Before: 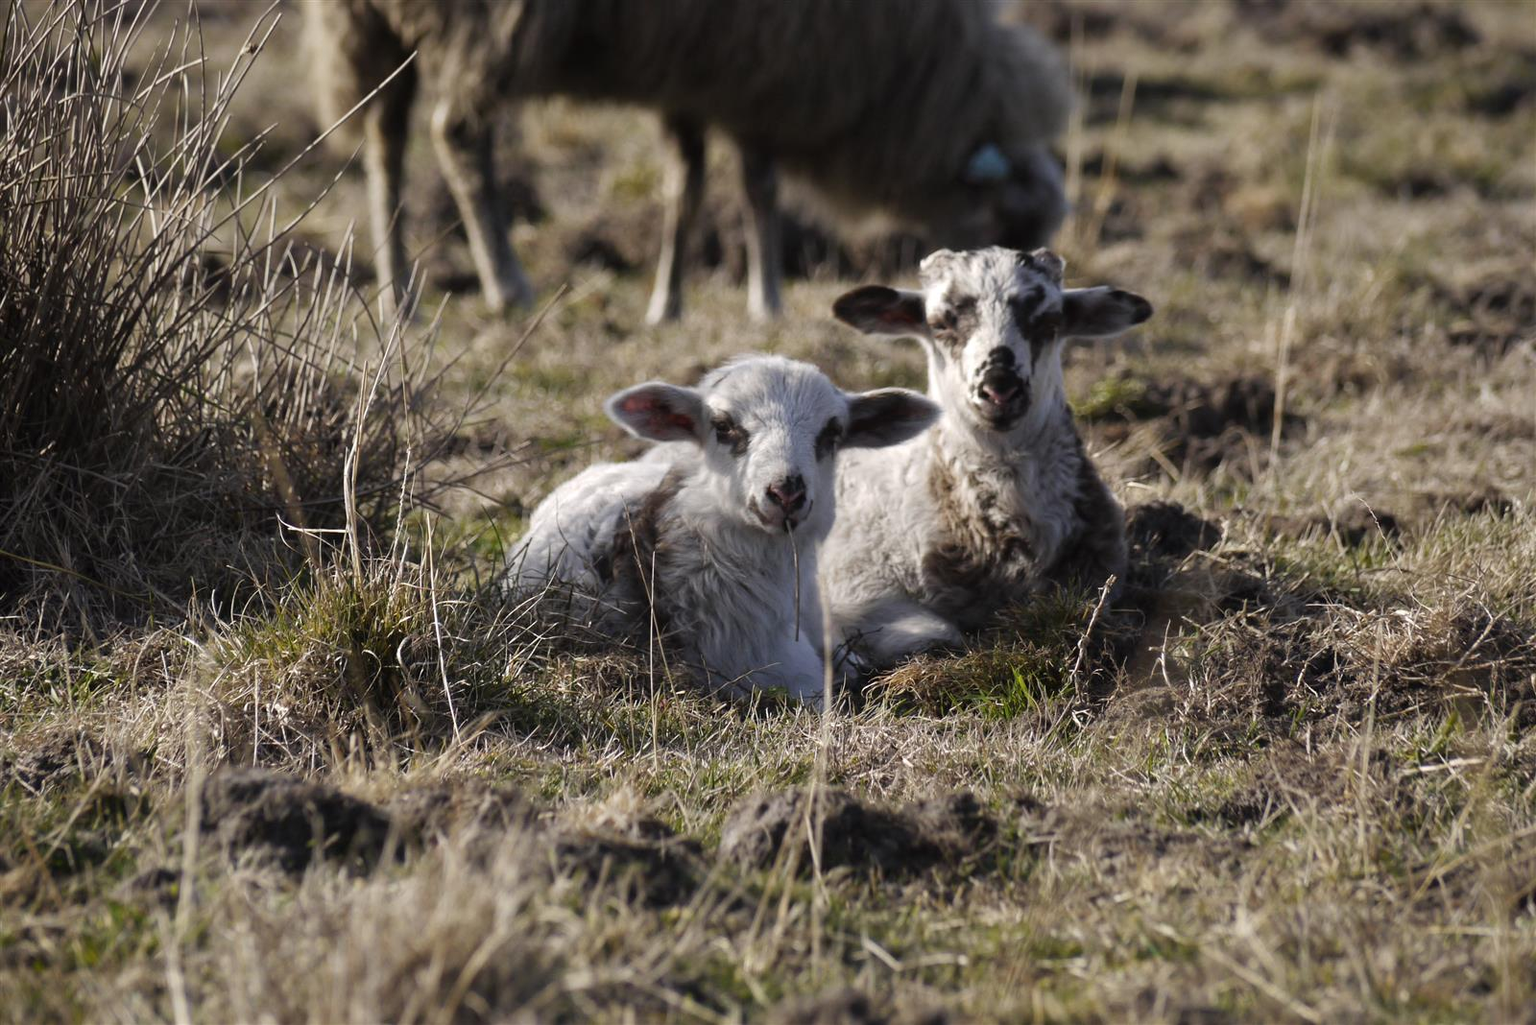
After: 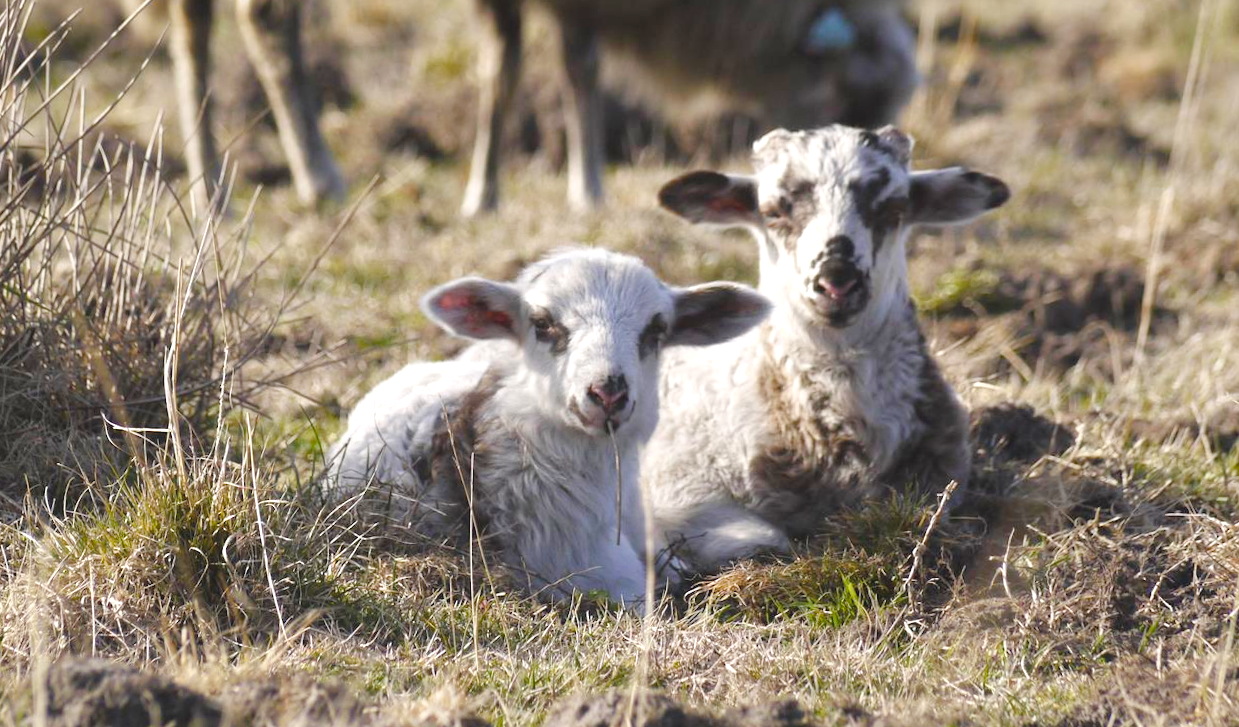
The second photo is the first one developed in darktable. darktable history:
color balance rgb: perceptual saturation grading › global saturation 20%, perceptual saturation grading › highlights -25%, perceptual saturation grading › shadows 50%
crop: left 7.856%, top 11.836%, right 10.12%, bottom 15.387%
contrast brightness saturation: brightness 0.15
exposure: black level correction -0.002, exposure 0.54 EV, compensate highlight preservation false
rotate and perspective: rotation 0.062°, lens shift (vertical) 0.115, lens shift (horizontal) -0.133, crop left 0.047, crop right 0.94, crop top 0.061, crop bottom 0.94
